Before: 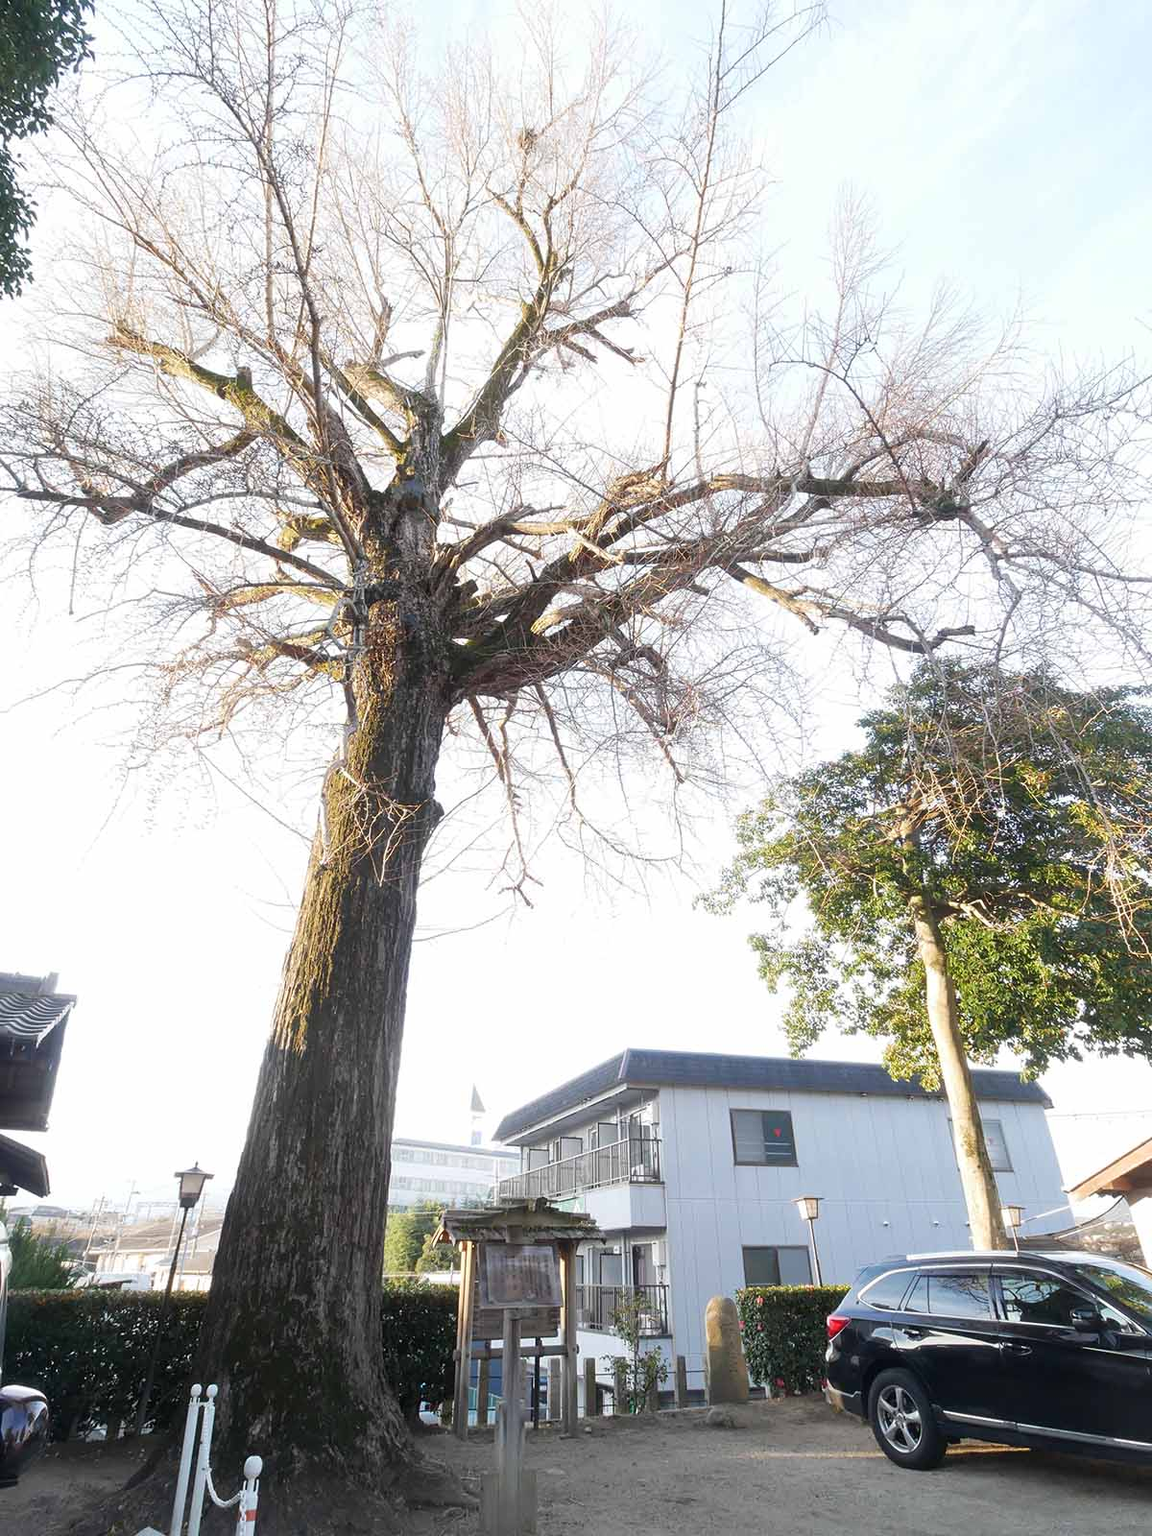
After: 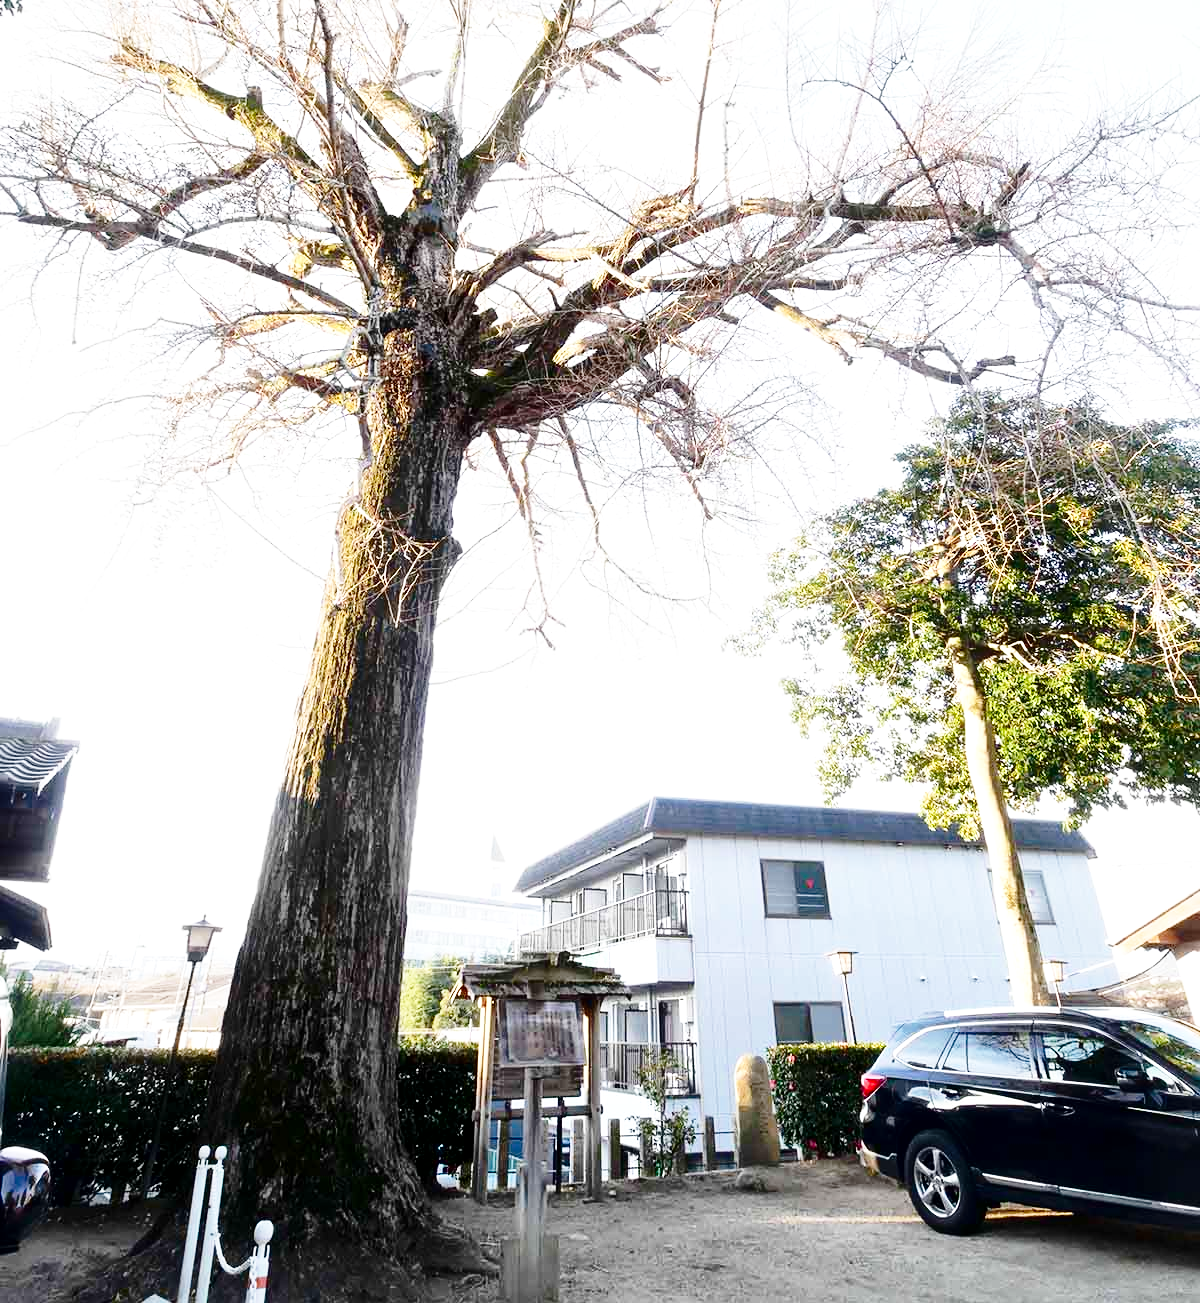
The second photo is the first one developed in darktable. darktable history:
base curve: curves: ch0 [(0, 0) (0.028, 0.03) (0.121, 0.232) (0.46, 0.748) (0.859, 0.968) (1, 1)], preserve colors none
color zones: curves: ch0 [(0, 0.5) (0.143, 0.5) (0.286, 0.5) (0.429, 0.5) (0.571, 0.5) (0.714, 0.476) (0.857, 0.5) (1, 0.5)]; ch2 [(0, 0.5) (0.143, 0.5) (0.286, 0.5) (0.429, 0.5) (0.571, 0.5) (0.714, 0.487) (0.857, 0.5) (1, 0.5)]
crop and rotate: top 18.507%
local contrast: mode bilateral grid, contrast 20, coarseness 50, detail 148%, midtone range 0.2
contrast brightness saturation: contrast 0.2, brightness -0.11, saturation 0.1
